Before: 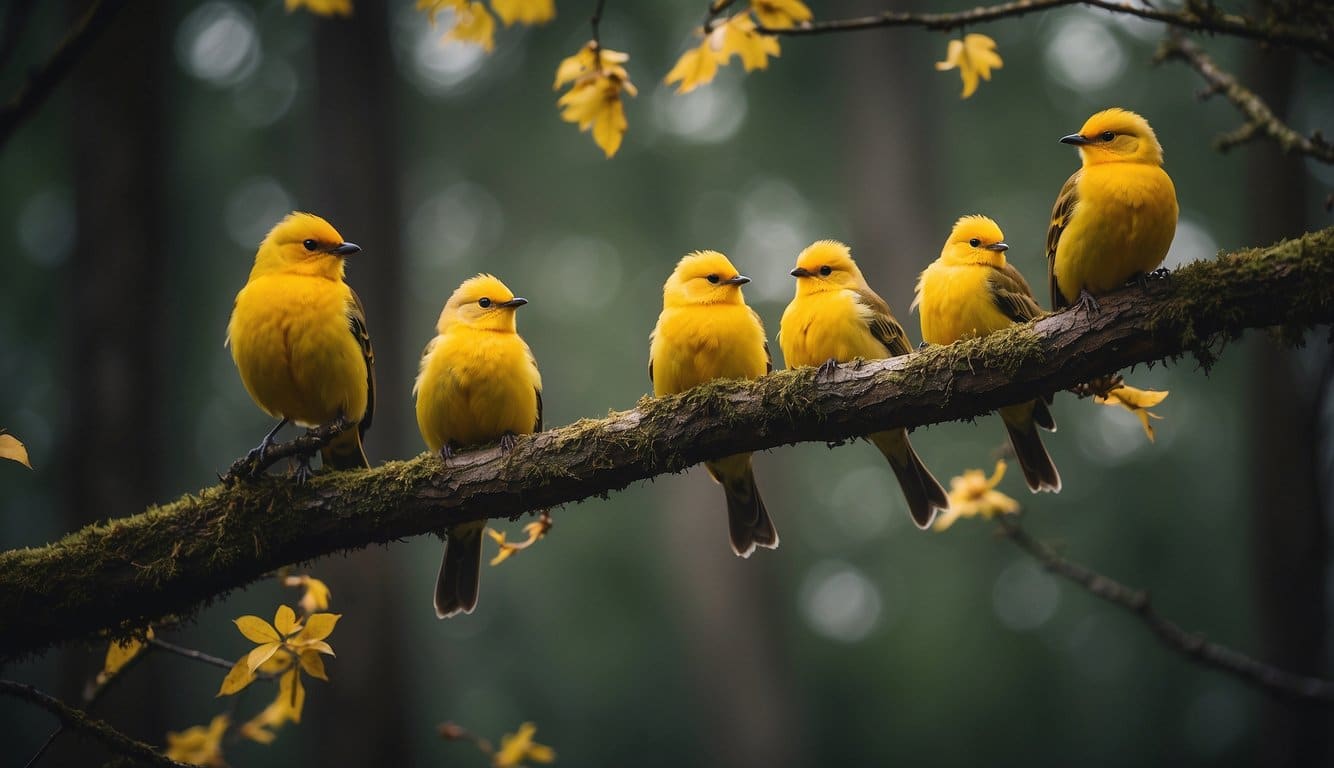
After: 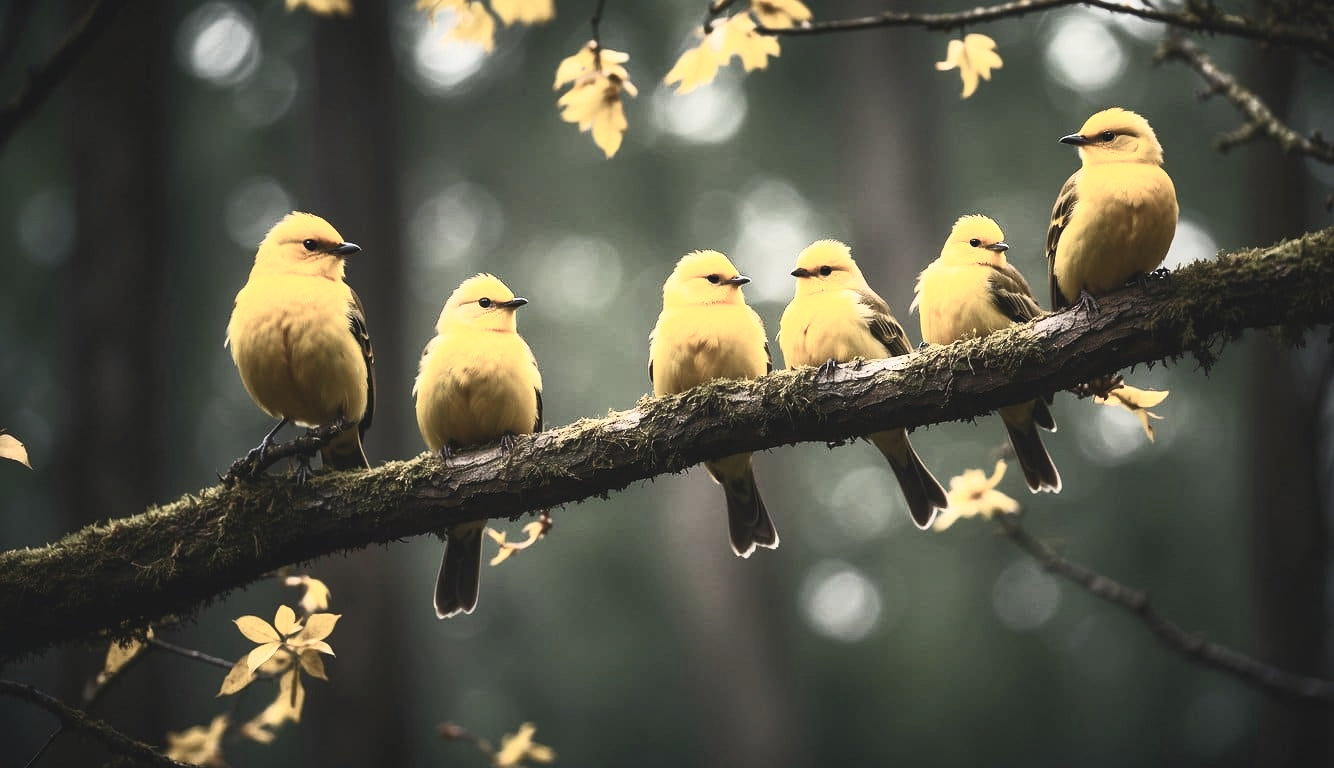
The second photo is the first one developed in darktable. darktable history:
color correction: highlights b* 3
contrast brightness saturation: contrast 0.57, brightness 0.57, saturation -0.34
